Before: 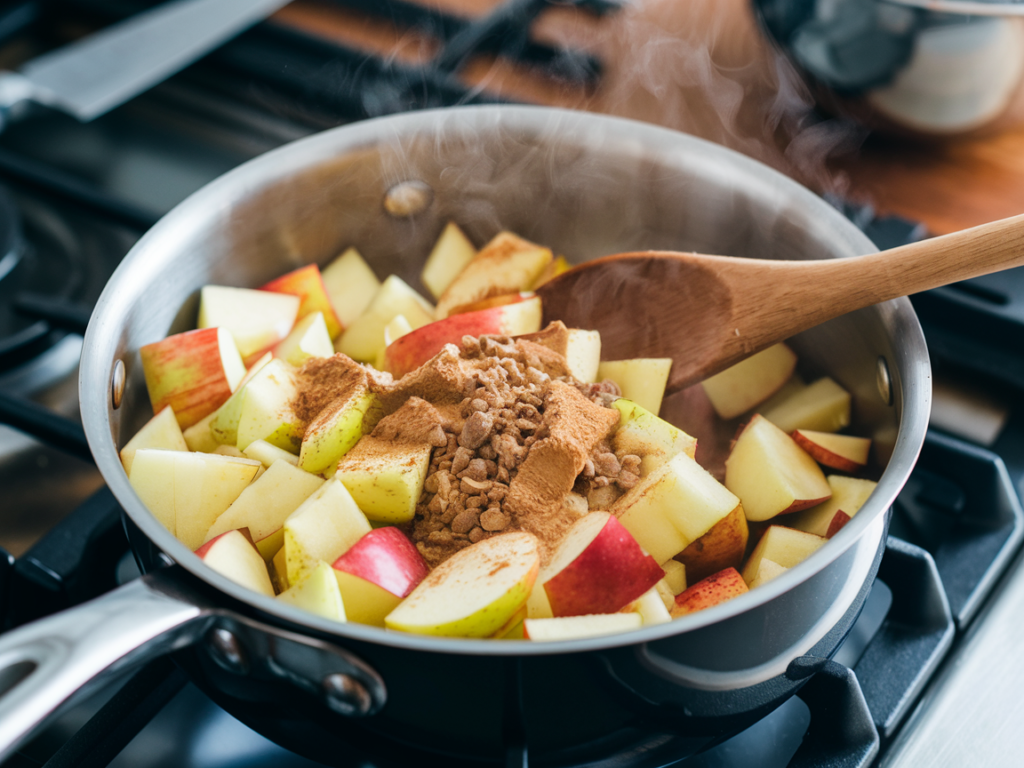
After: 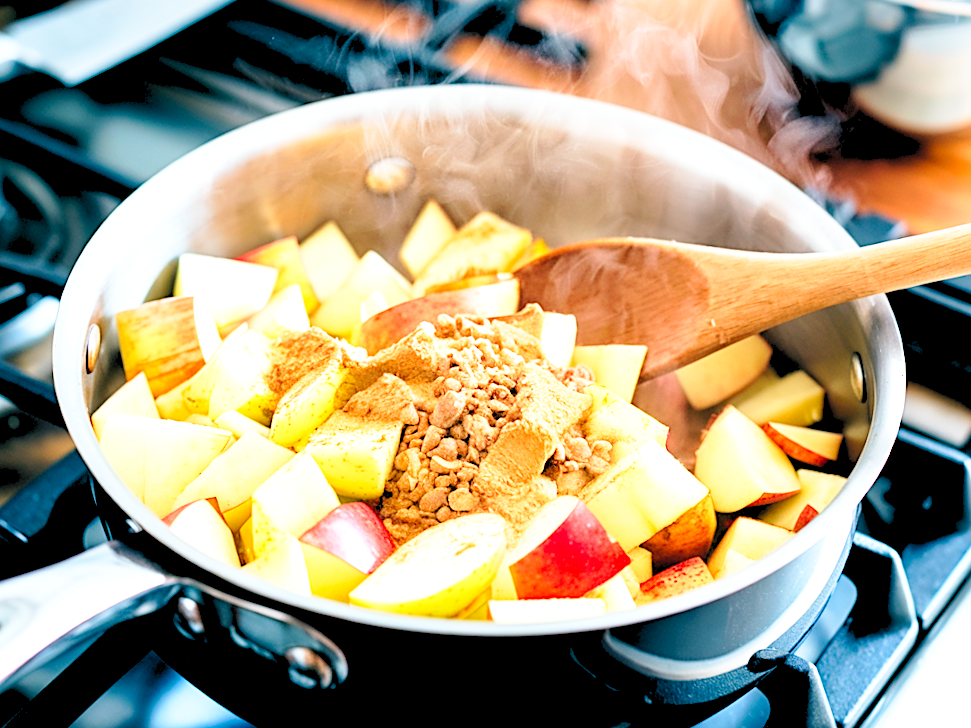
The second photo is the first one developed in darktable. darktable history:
crop and rotate: angle -2.38°
levels: levels [0.072, 0.414, 0.976]
tone equalizer: on, module defaults
sharpen: amount 0.55
base curve: curves: ch0 [(0, 0) (0.012, 0.01) (0.073, 0.168) (0.31, 0.711) (0.645, 0.957) (1, 1)], preserve colors none
